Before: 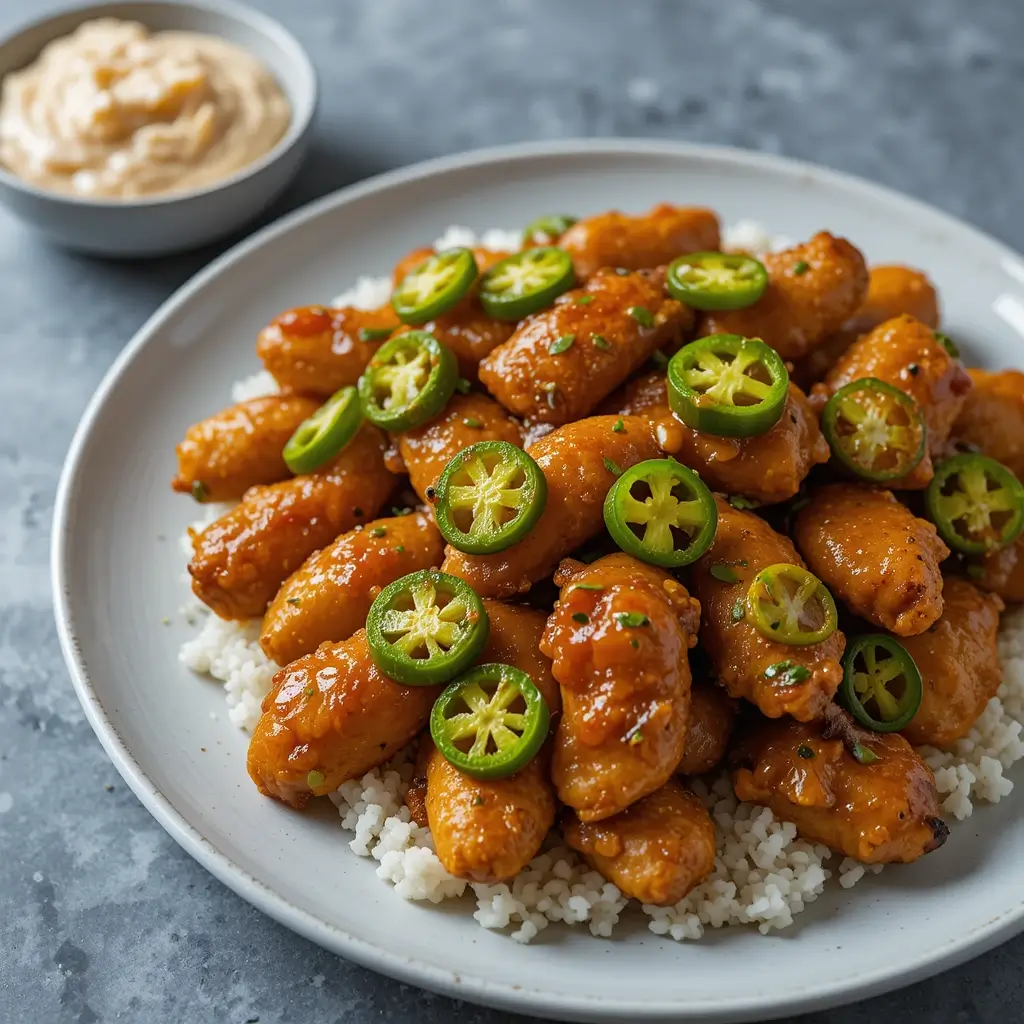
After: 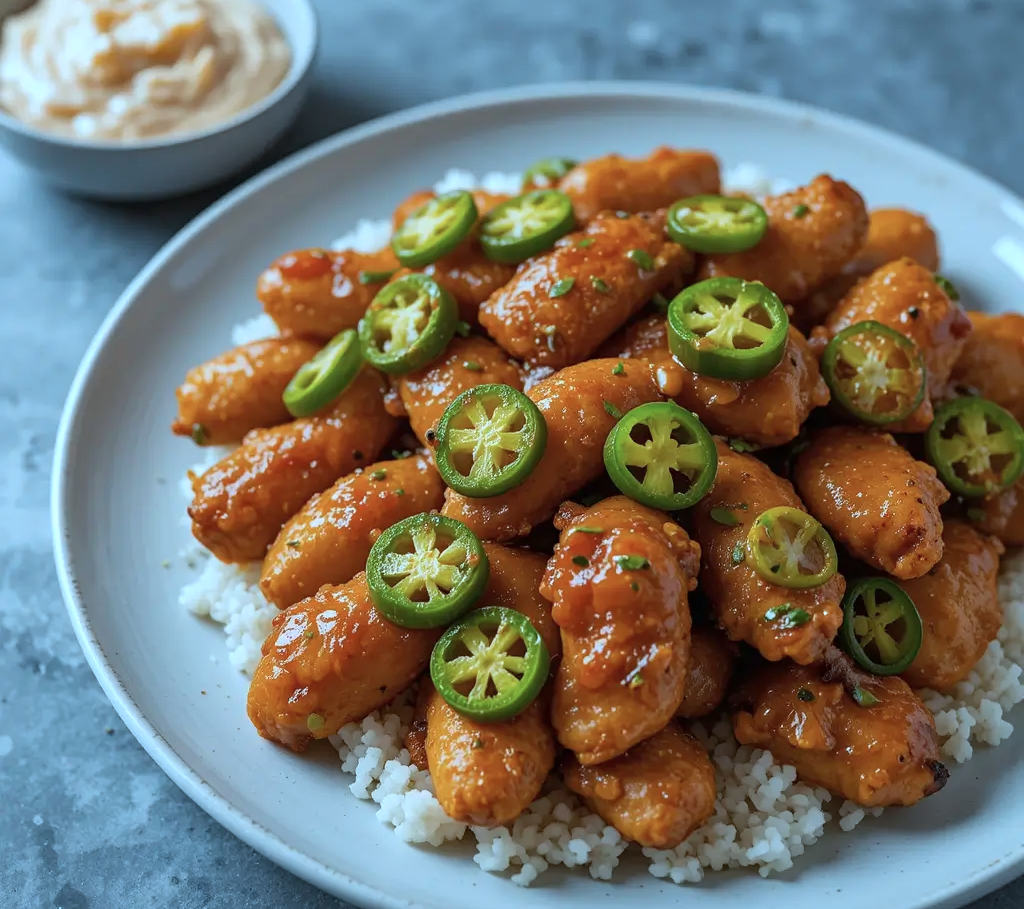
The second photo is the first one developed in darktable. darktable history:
crop and rotate: top 5.609%, bottom 5.609%
color correction: highlights a* -9.73, highlights b* -21.22
